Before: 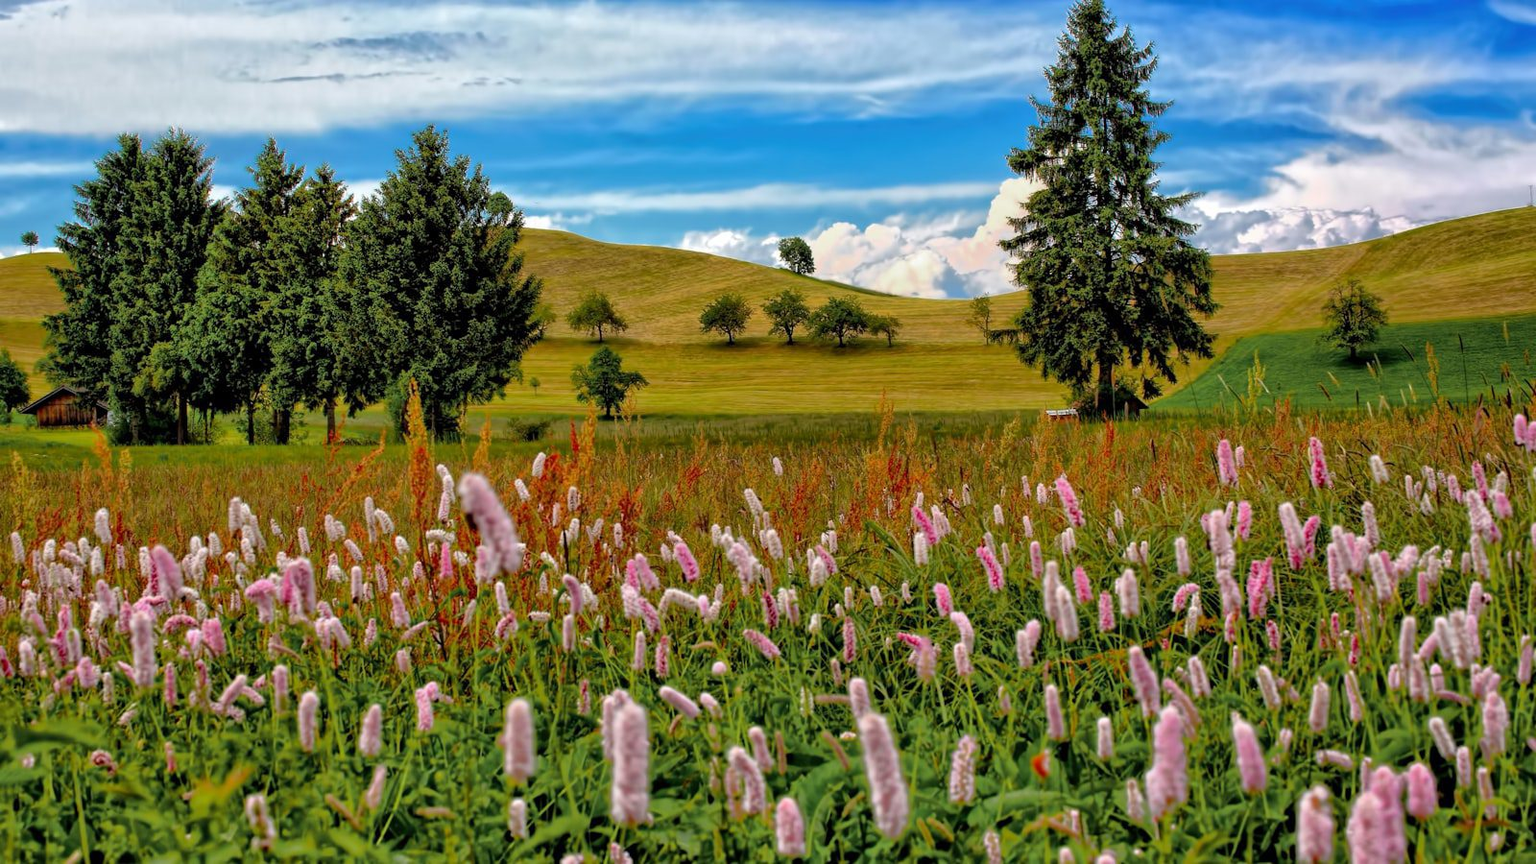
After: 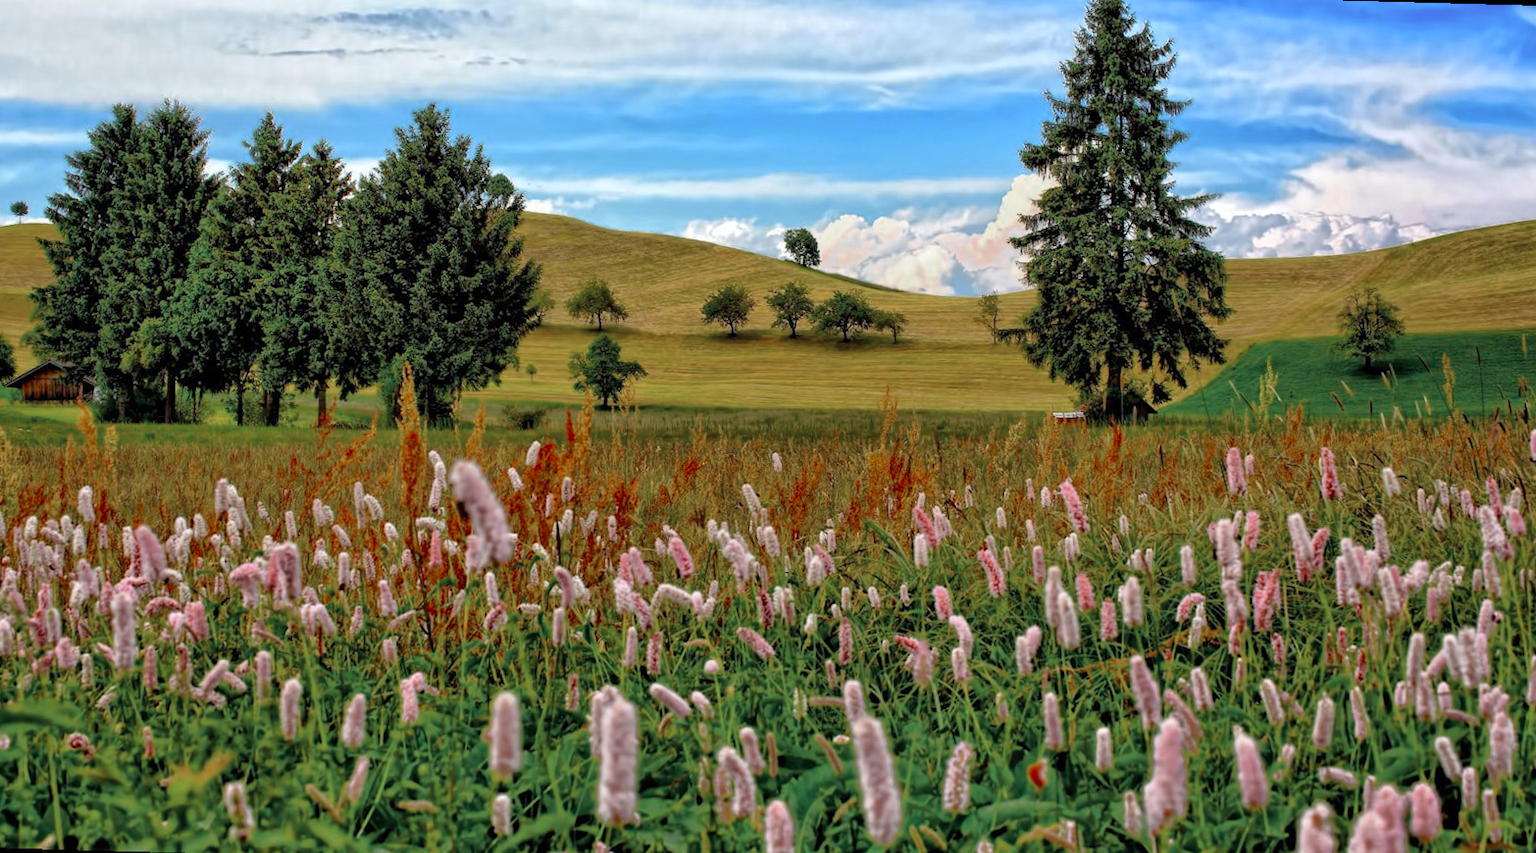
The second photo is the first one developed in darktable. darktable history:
color contrast: green-magenta contrast 1.1, blue-yellow contrast 1.1, unbound 0
rotate and perspective: rotation 1.57°, crop left 0.018, crop right 0.982, crop top 0.039, crop bottom 0.961
color zones: curves: ch0 [(0, 0.5) (0.125, 0.4) (0.25, 0.5) (0.375, 0.4) (0.5, 0.4) (0.625, 0.6) (0.75, 0.6) (0.875, 0.5)]; ch1 [(0, 0.35) (0.125, 0.45) (0.25, 0.35) (0.375, 0.35) (0.5, 0.35) (0.625, 0.35) (0.75, 0.45) (0.875, 0.35)]; ch2 [(0, 0.6) (0.125, 0.5) (0.25, 0.5) (0.375, 0.6) (0.5, 0.6) (0.625, 0.5) (0.75, 0.5) (0.875, 0.5)]
